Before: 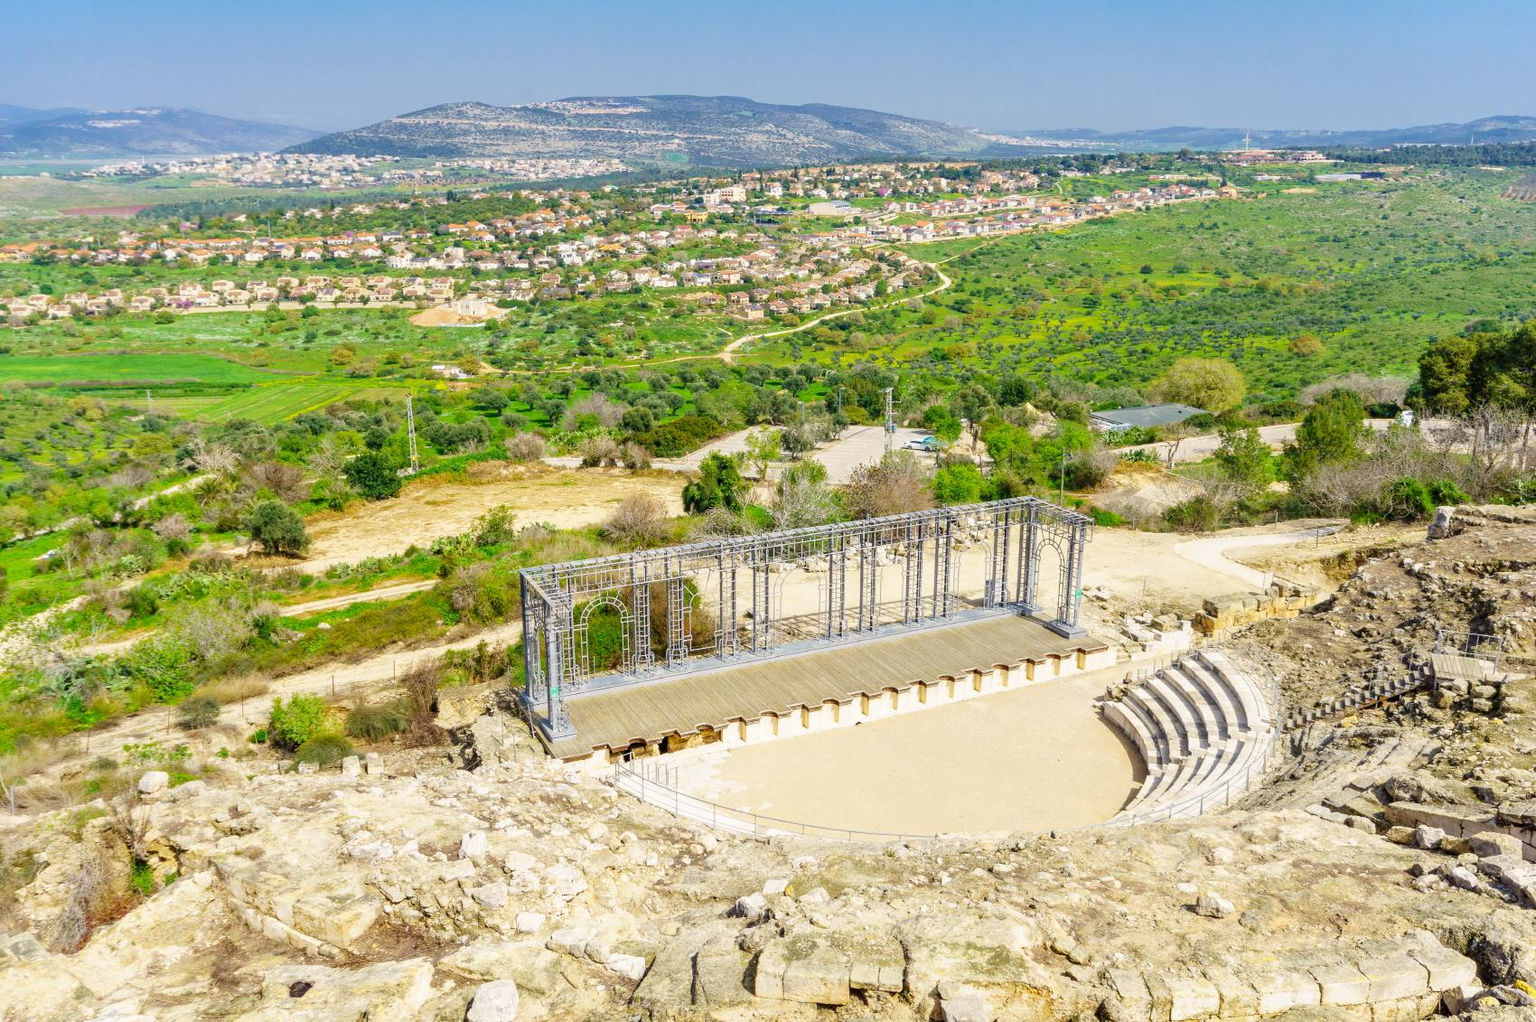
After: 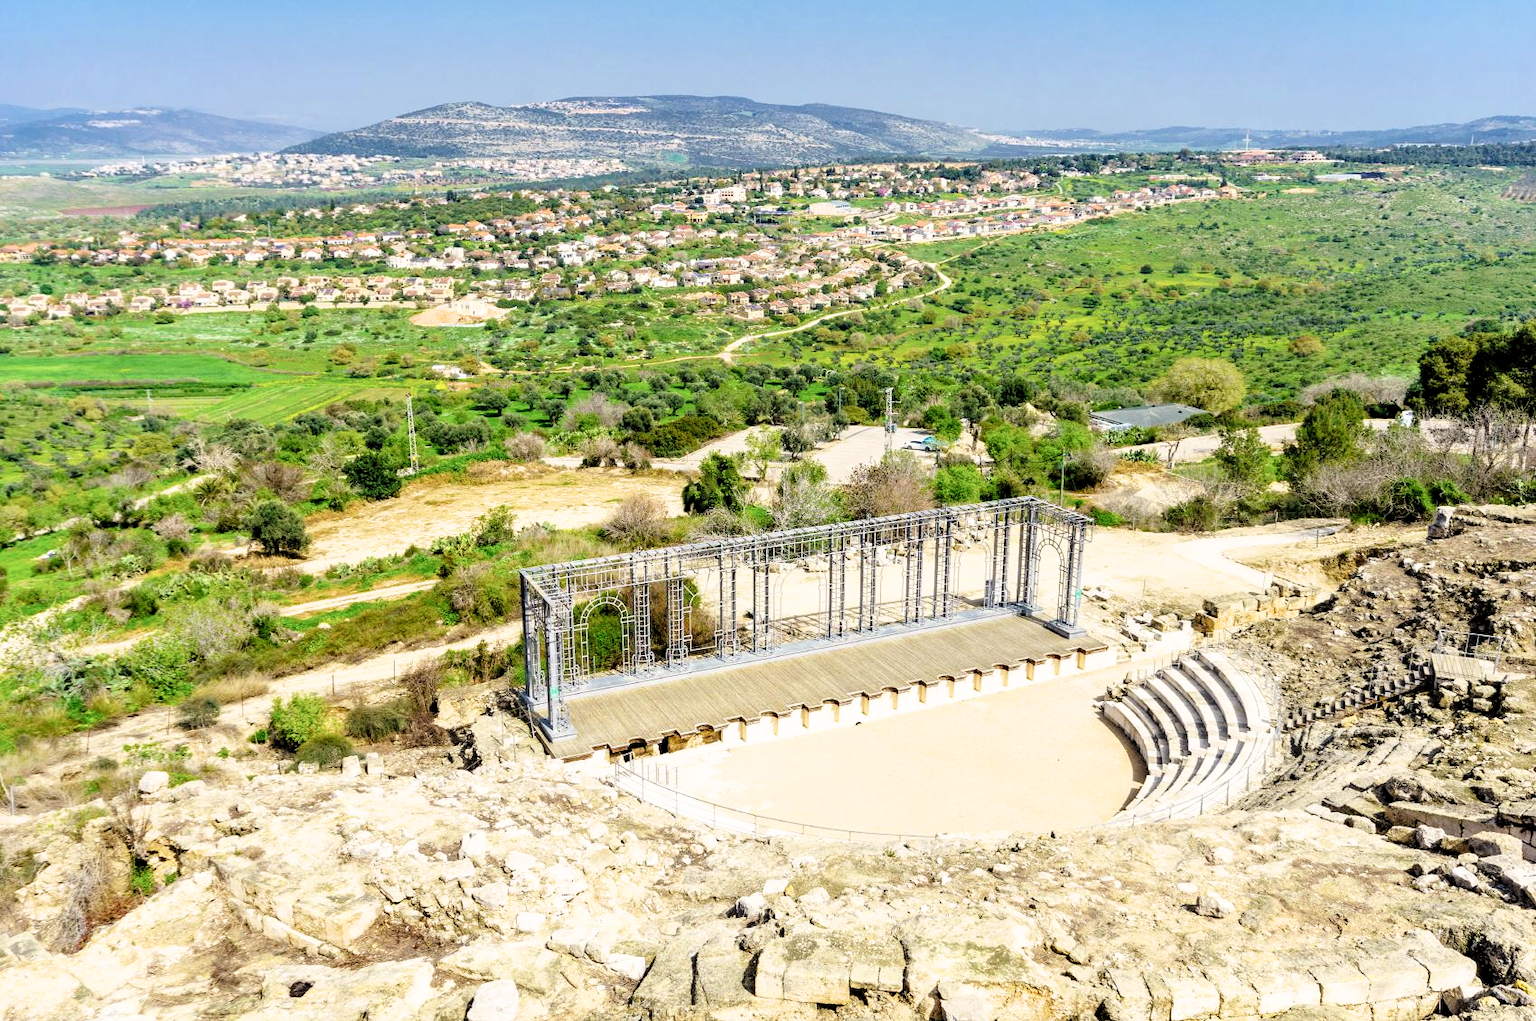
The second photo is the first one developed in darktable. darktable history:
filmic rgb: black relative exposure -5.64 EV, white relative exposure 2.49 EV, target black luminance 0%, hardness 4.51, latitude 66.98%, contrast 1.443, shadows ↔ highlights balance -4.24%
